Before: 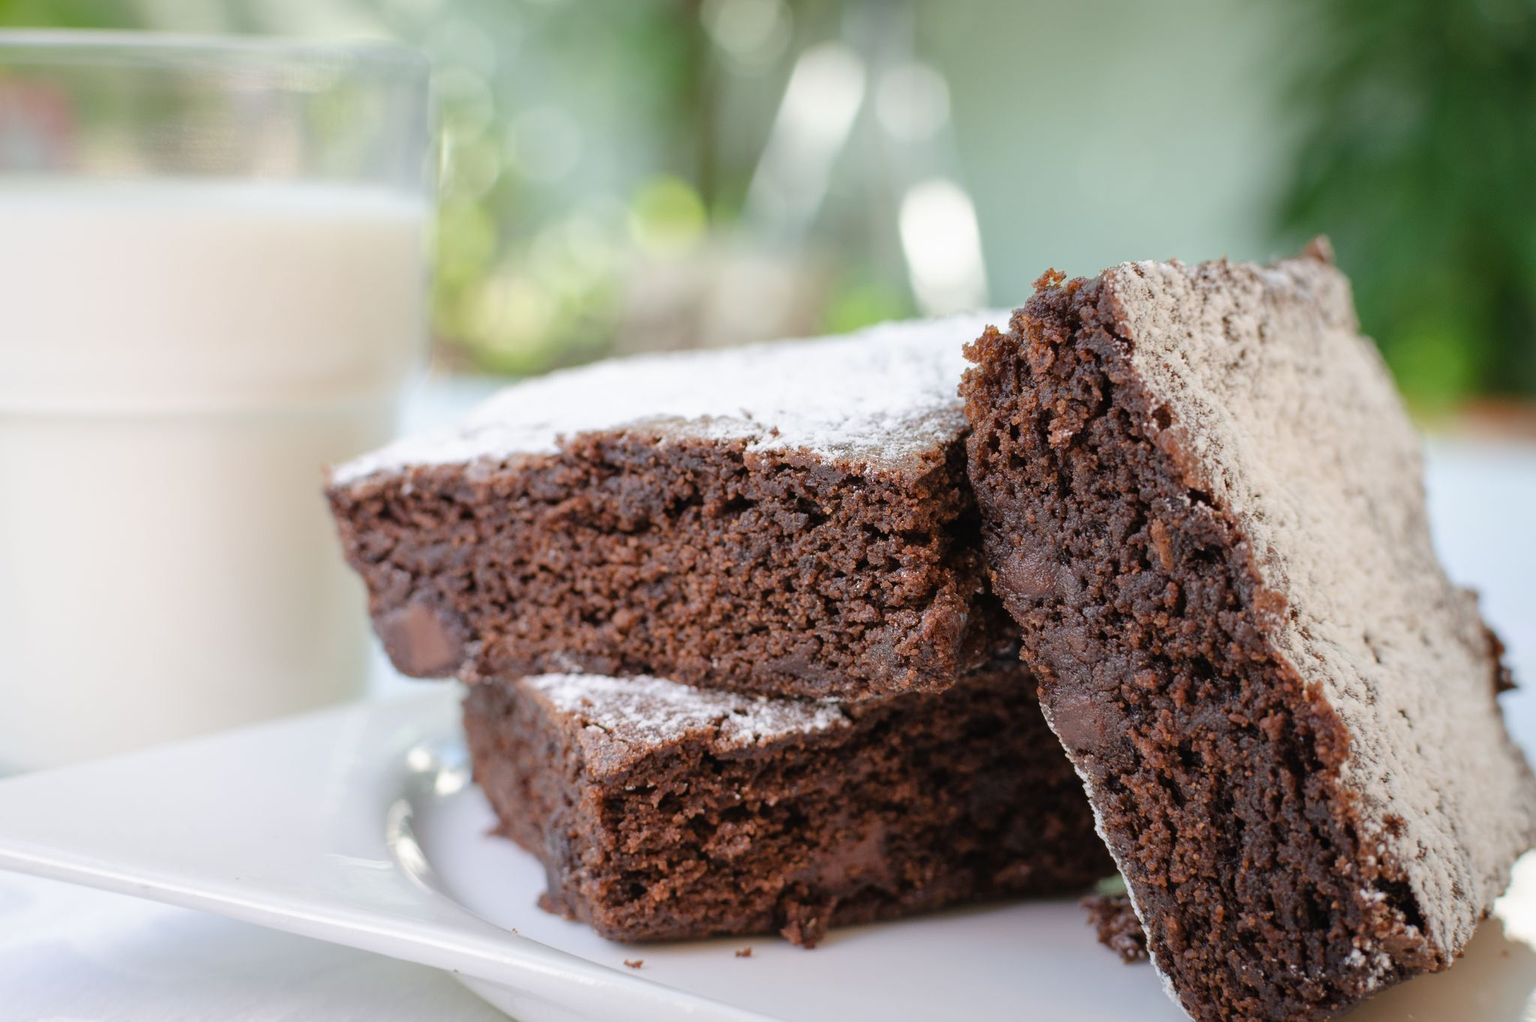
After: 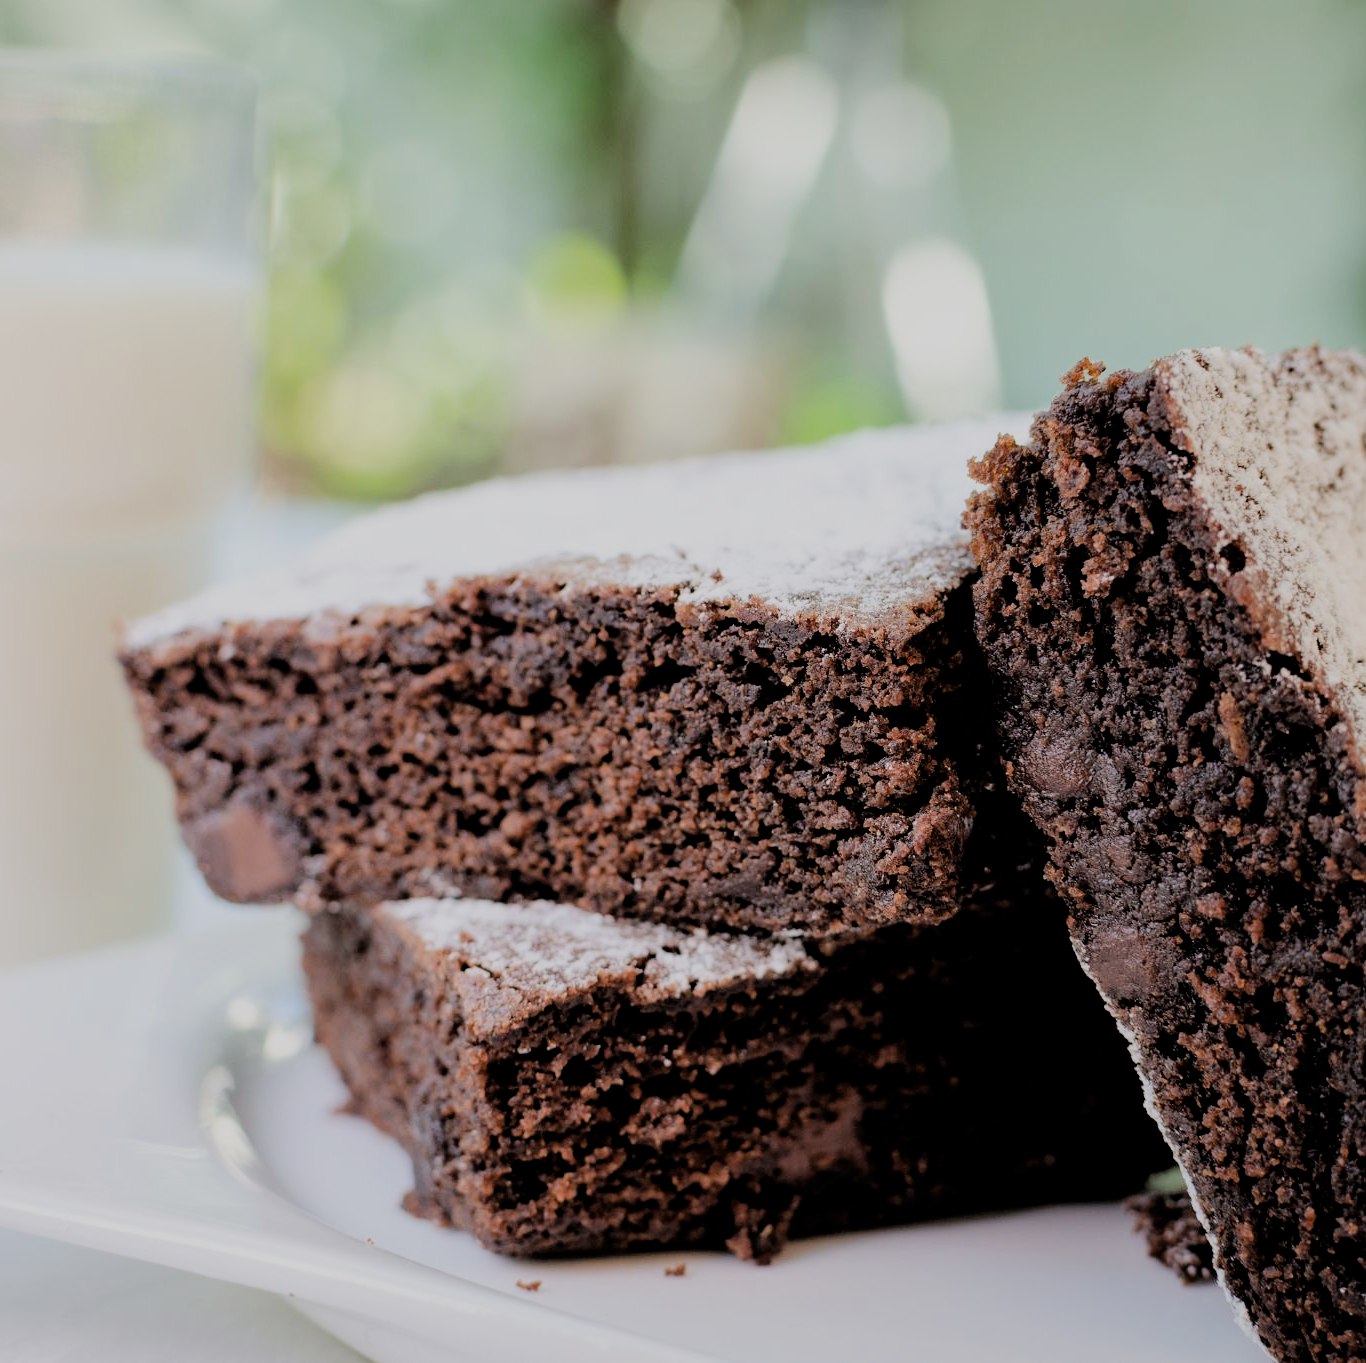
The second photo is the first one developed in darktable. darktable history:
crop and rotate: left 15.446%, right 17.836%
filmic rgb: black relative exposure -3.21 EV, white relative exposure 7.02 EV, hardness 1.46, contrast 1.35
